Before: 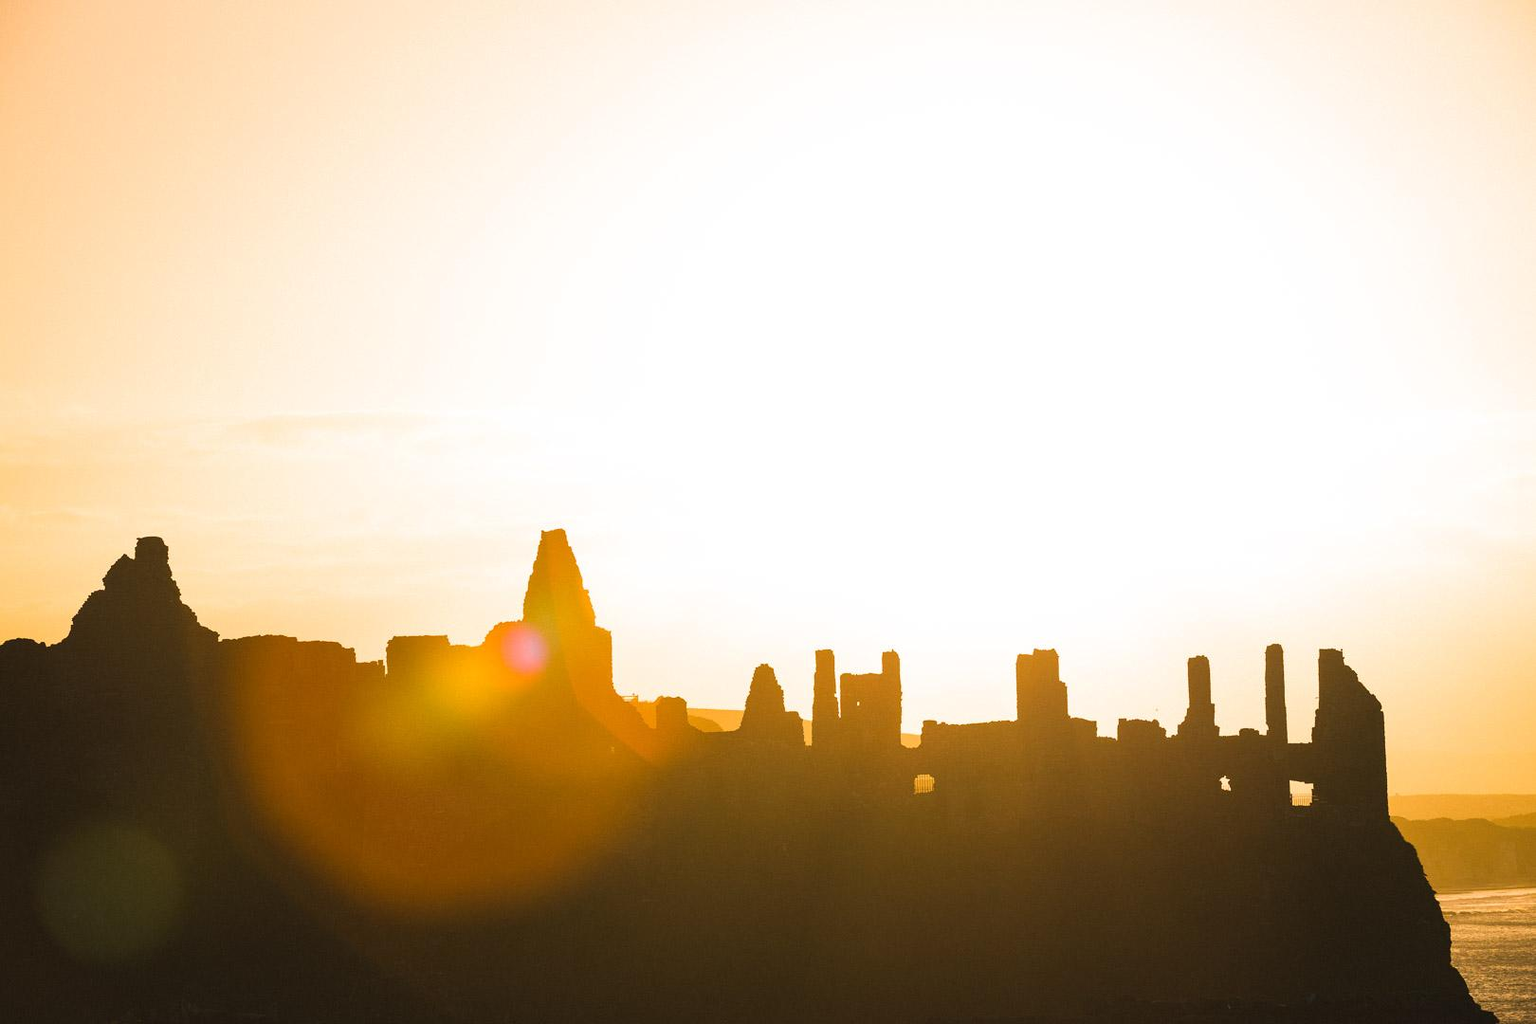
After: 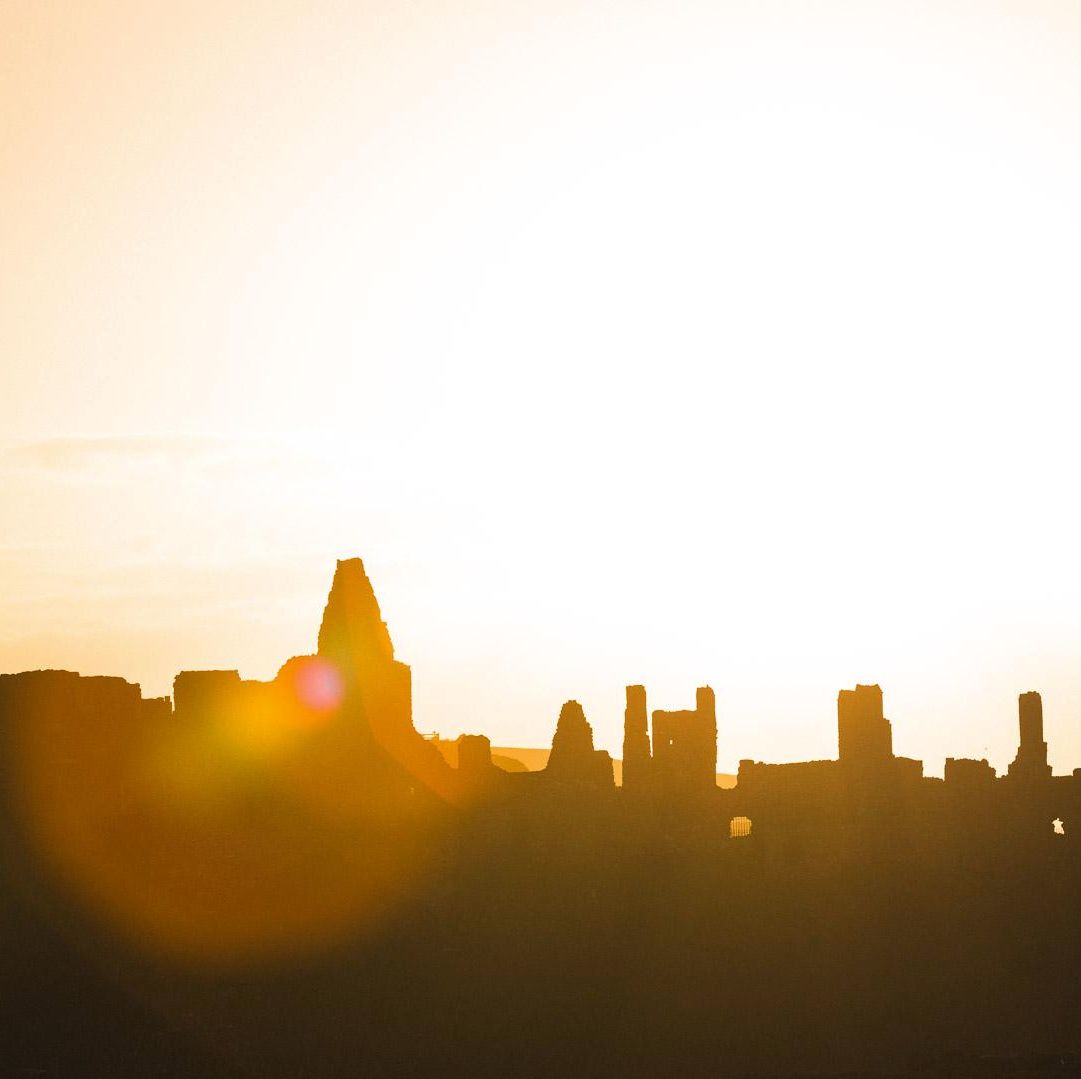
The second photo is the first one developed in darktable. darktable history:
base curve: curves: ch0 [(0, 0) (0.303, 0.277) (1, 1)]
crop and rotate: left 14.489%, right 18.766%
